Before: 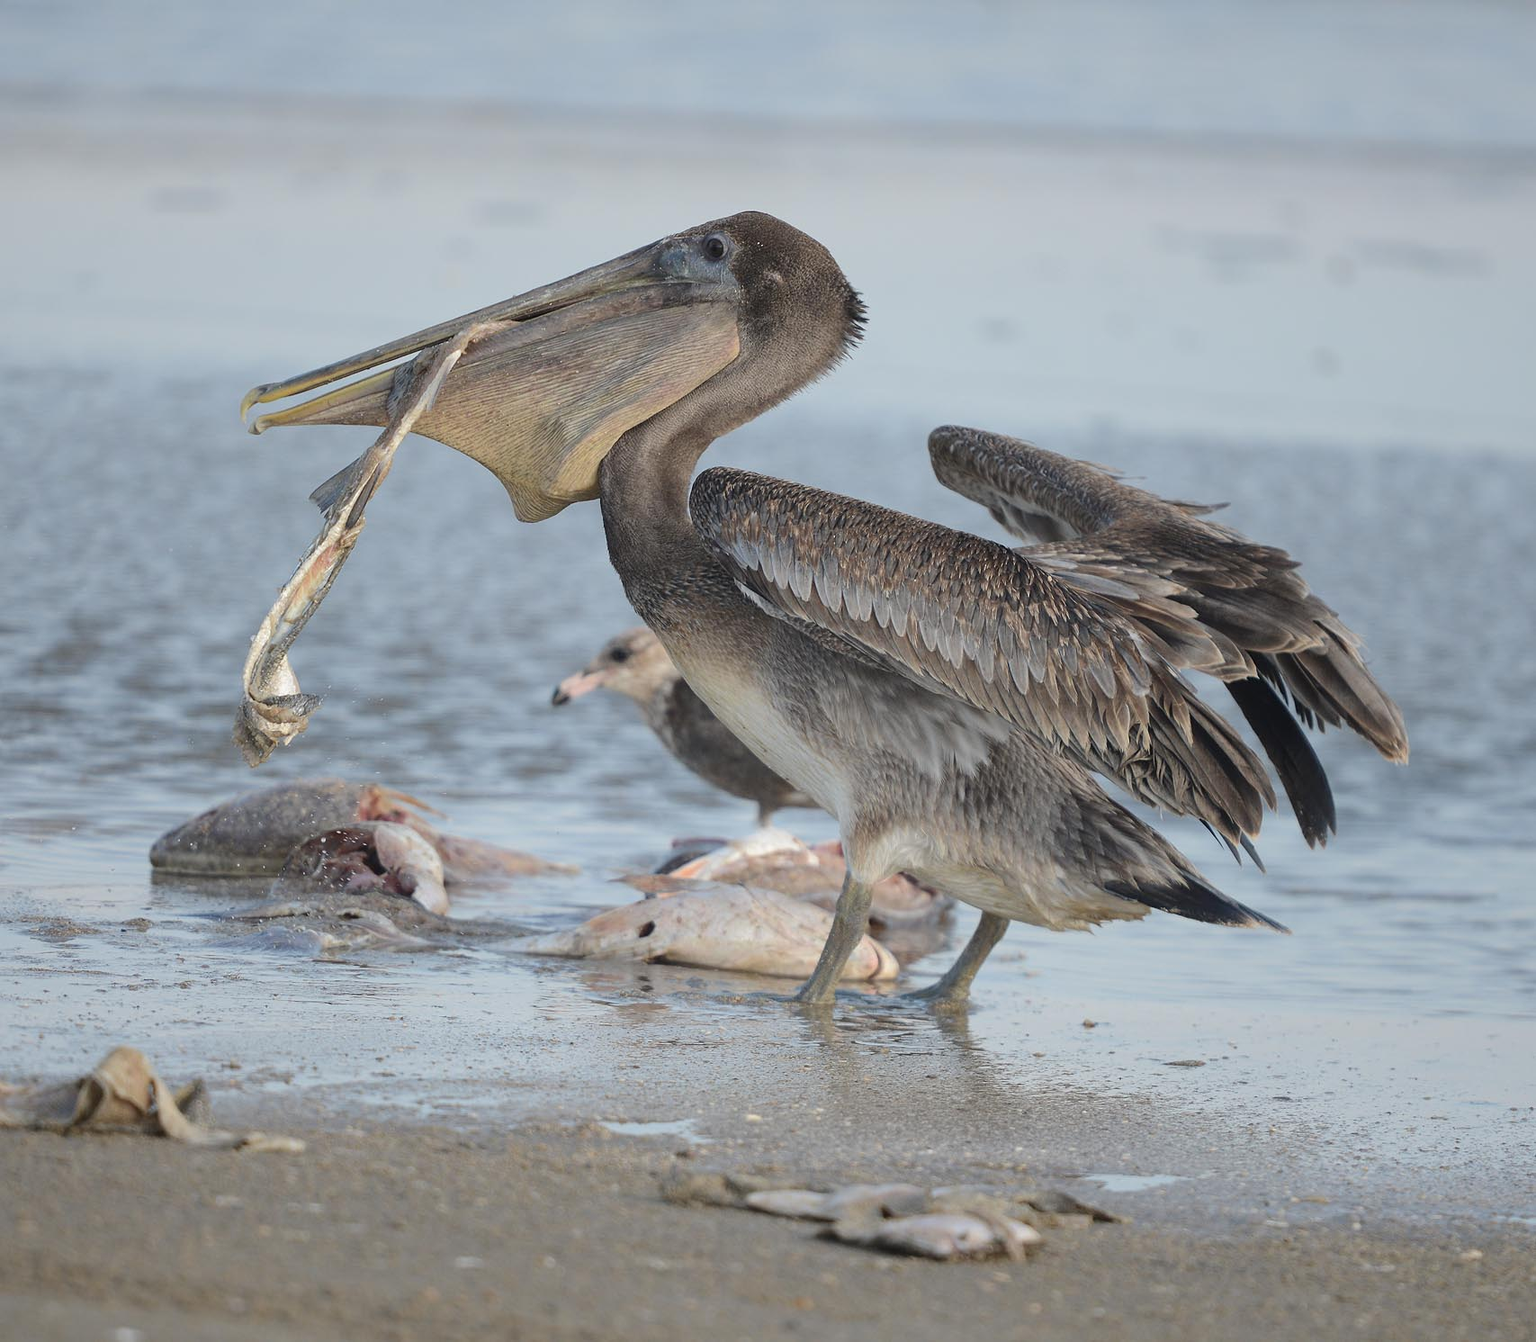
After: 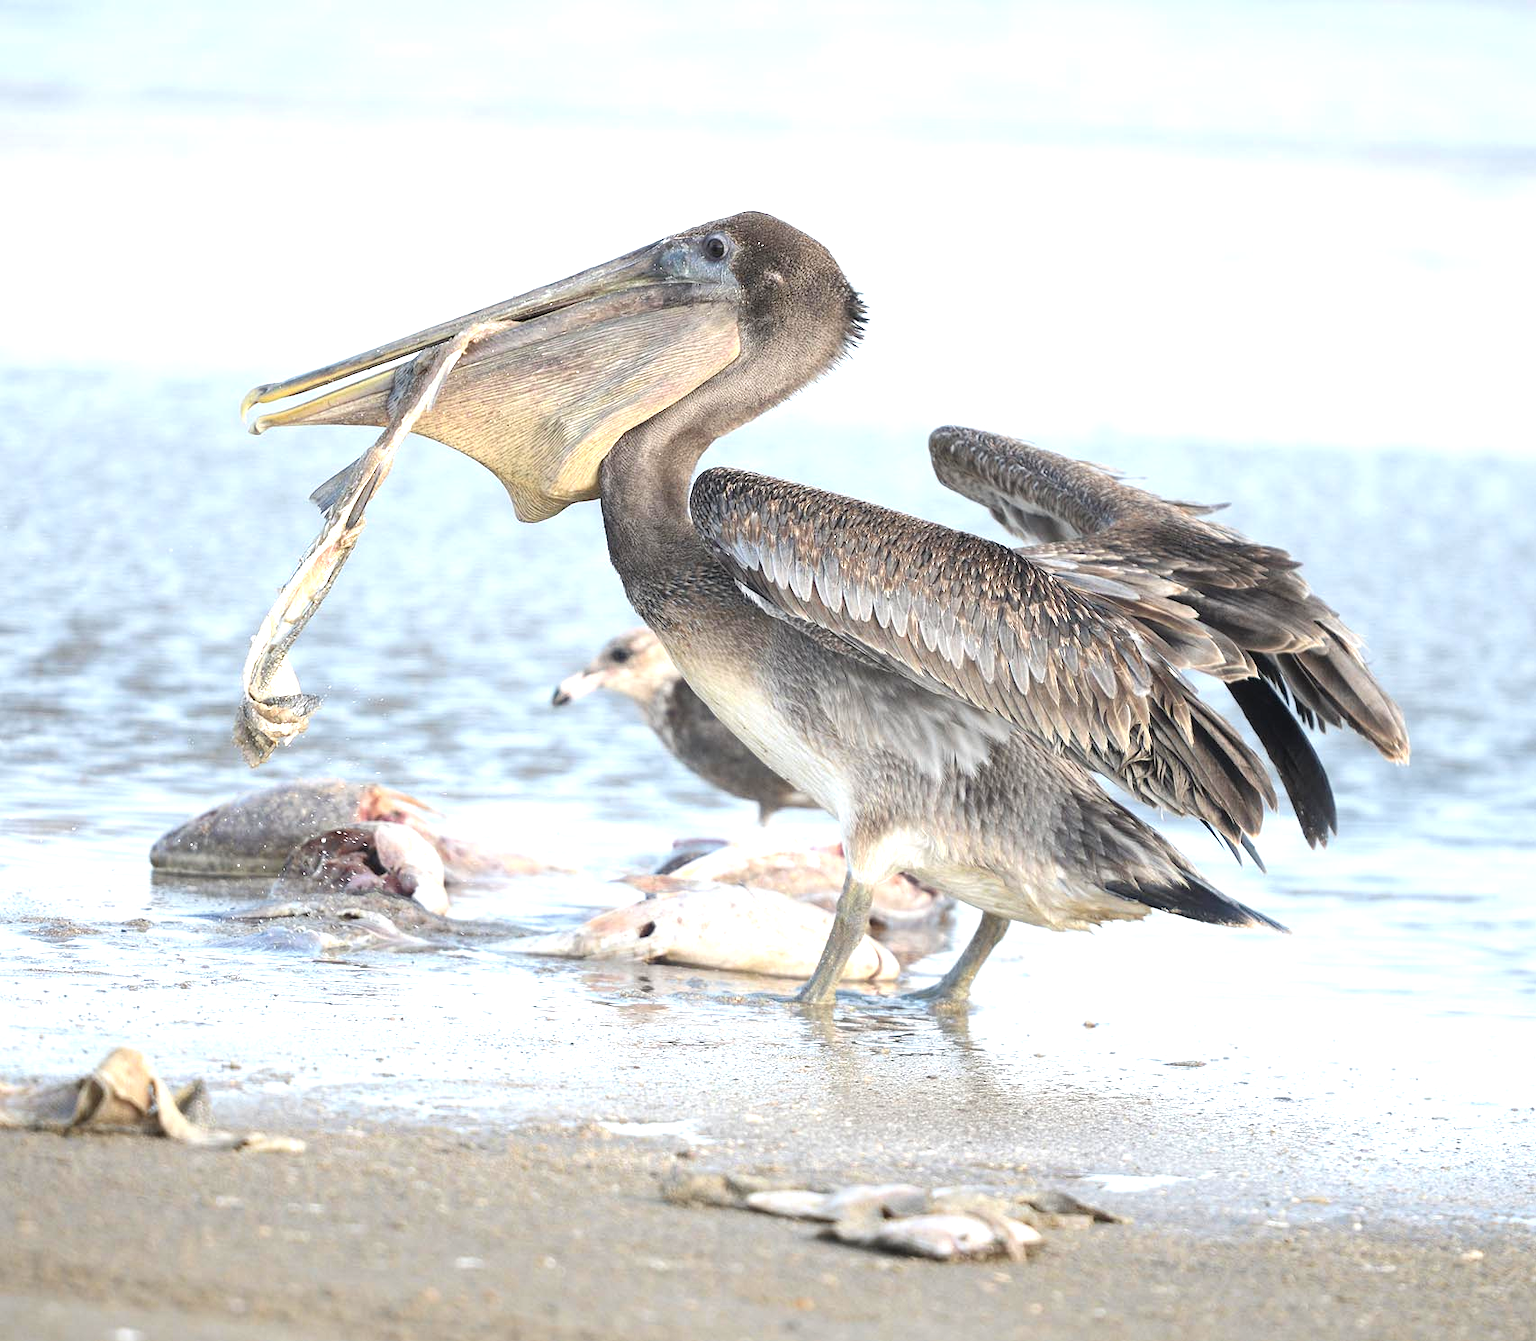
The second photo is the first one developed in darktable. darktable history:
exposure: exposure 0.564 EV, compensate exposure bias true, compensate highlight preservation false
tone equalizer: -8 EV -0.784 EV, -7 EV -0.681 EV, -6 EV -0.595 EV, -5 EV -0.368 EV, -3 EV 0.402 EV, -2 EV 0.6 EV, -1 EV 0.685 EV, +0 EV 0.748 EV
